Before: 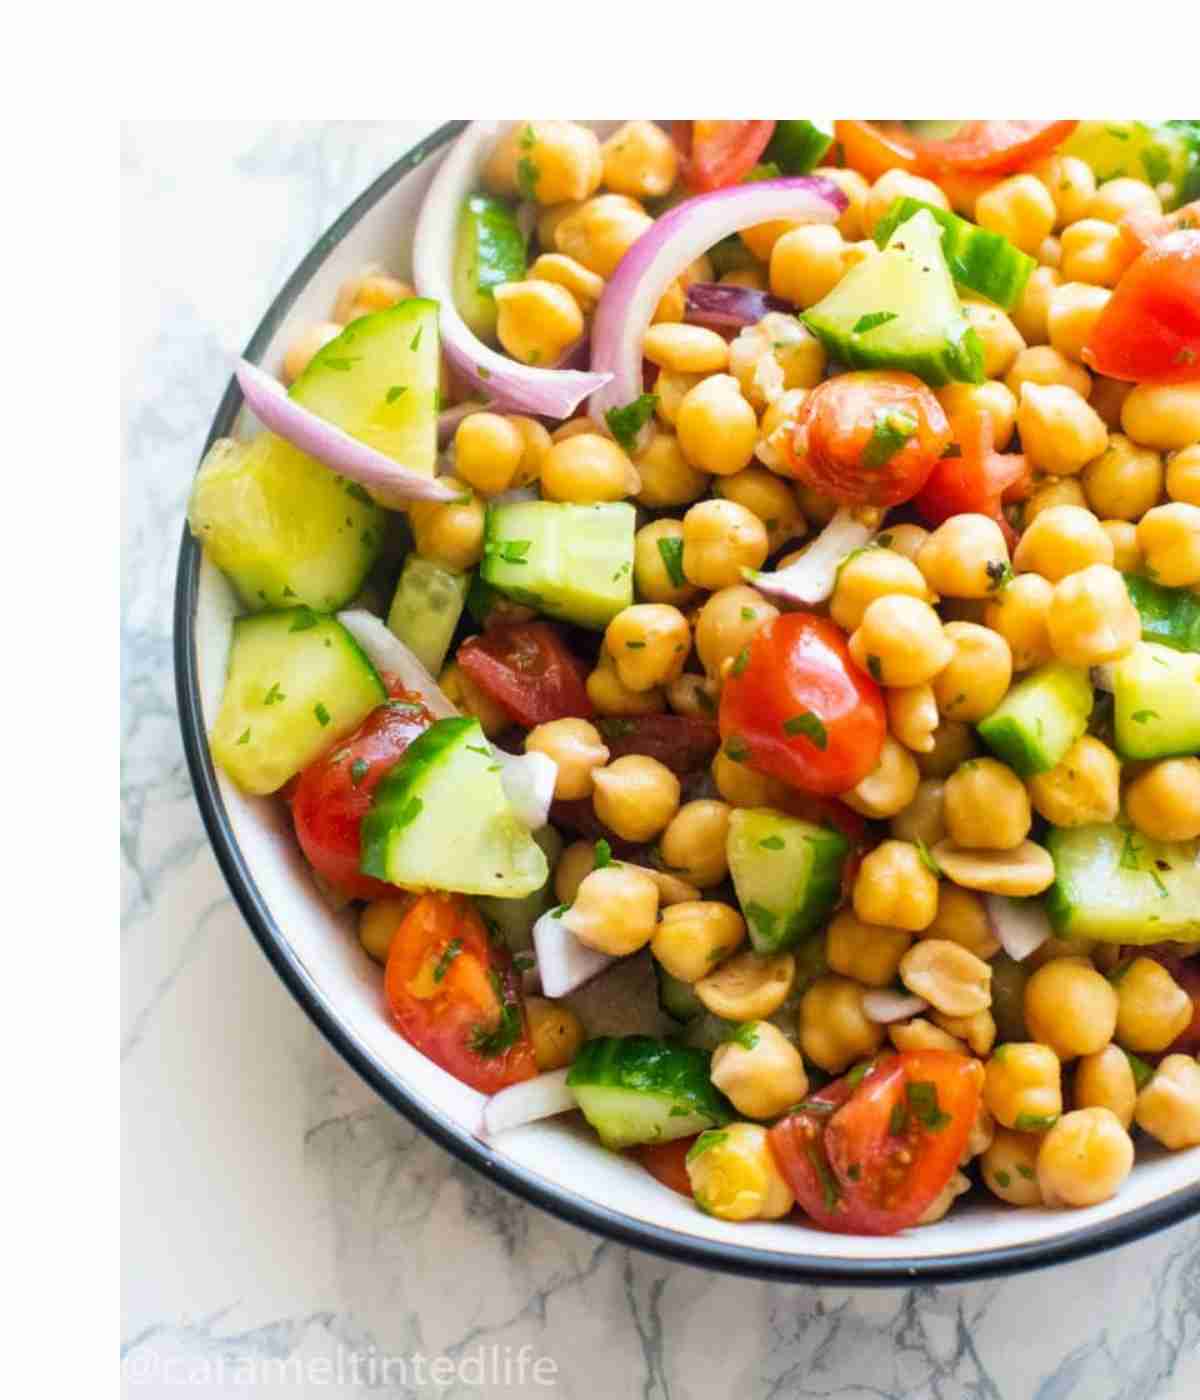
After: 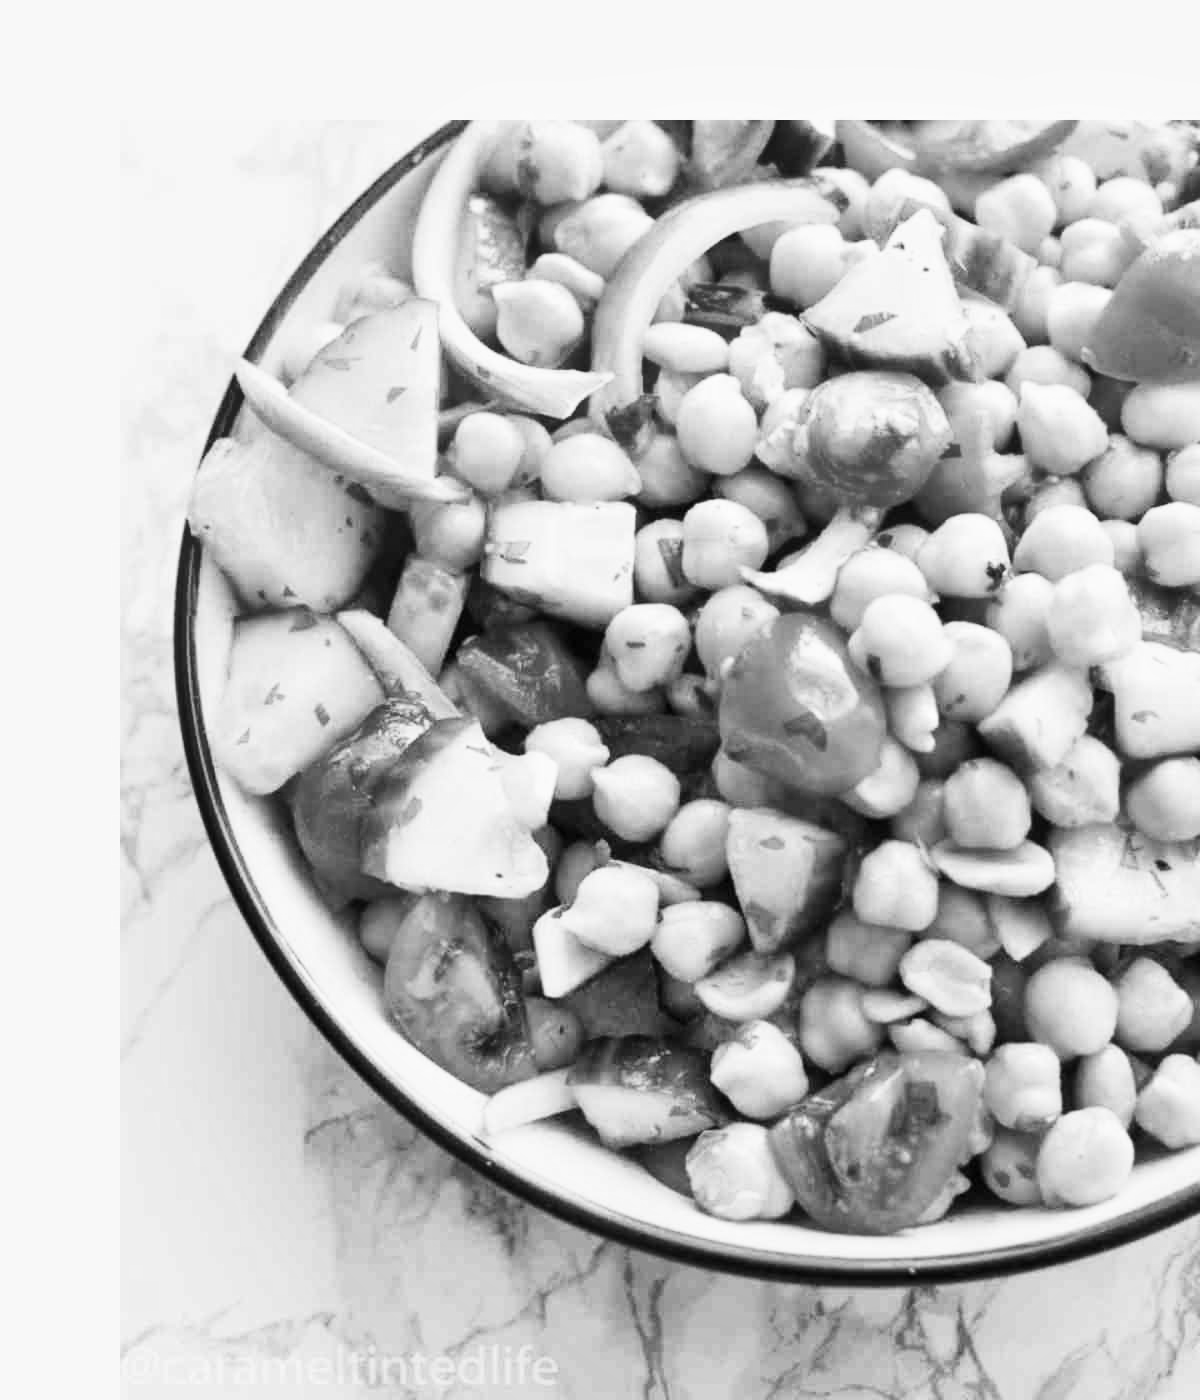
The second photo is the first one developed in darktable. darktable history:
base curve: curves: ch0 [(0, 0) (0.028, 0.03) (0.121, 0.232) (0.46, 0.748) (0.859, 0.968) (1, 1)], preserve colors none
monochrome: a 32, b 64, size 2.3
shadows and highlights: highlights color adjustment 0%, low approximation 0.01, soften with gaussian
